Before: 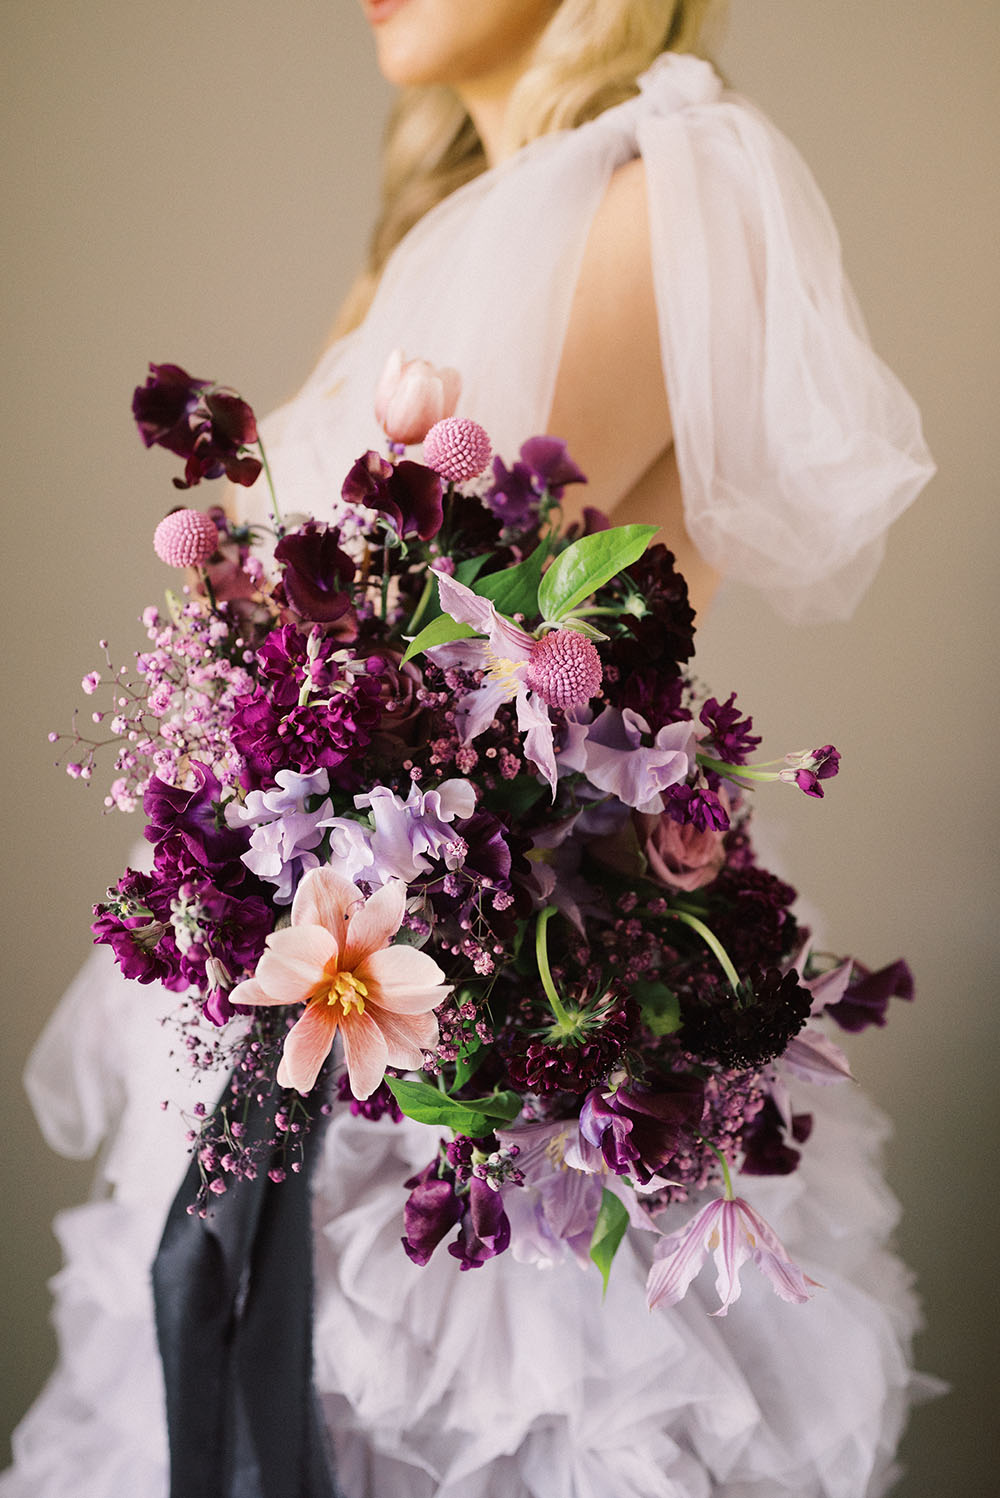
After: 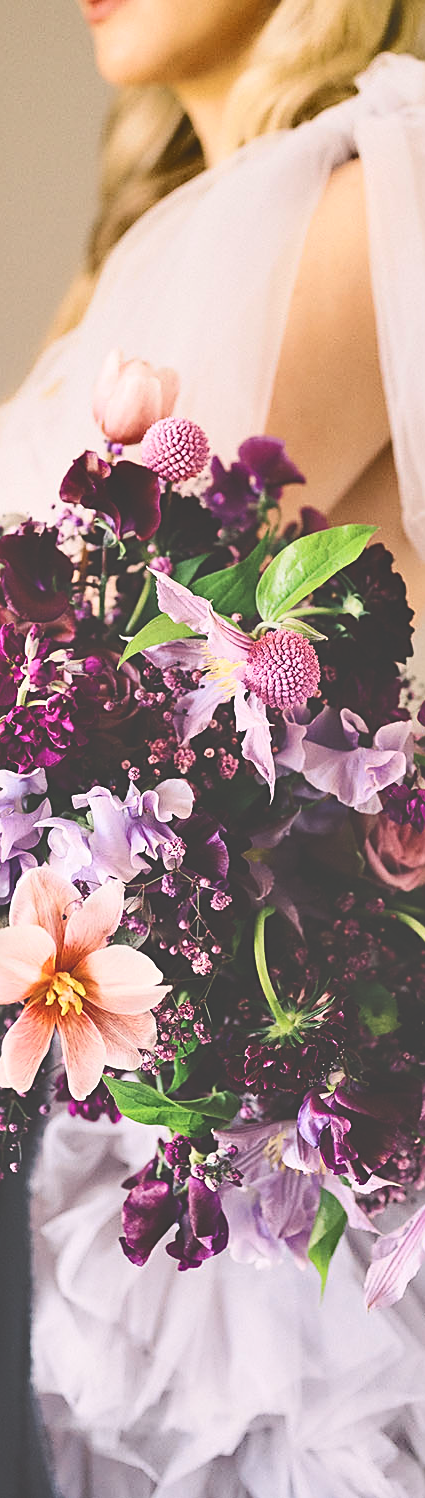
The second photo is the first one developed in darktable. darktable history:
sharpen: on, module defaults
contrast brightness saturation: contrast 0.292
crop: left 28.237%, right 29.237%
exposure: black level correction -0.086, compensate highlight preservation false
color balance rgb: linear chroma grading › global chroma 14.71%, perceptual saturation grading › global saturation 20%, perceptual saturation grading › highlights -24.981%, perceptual saturation grading › shadows 50.063%, global vibrance 20%
shadows and highlights: highlights color adjustment 45.56%, low approximation 0.01, soften with gaussian
